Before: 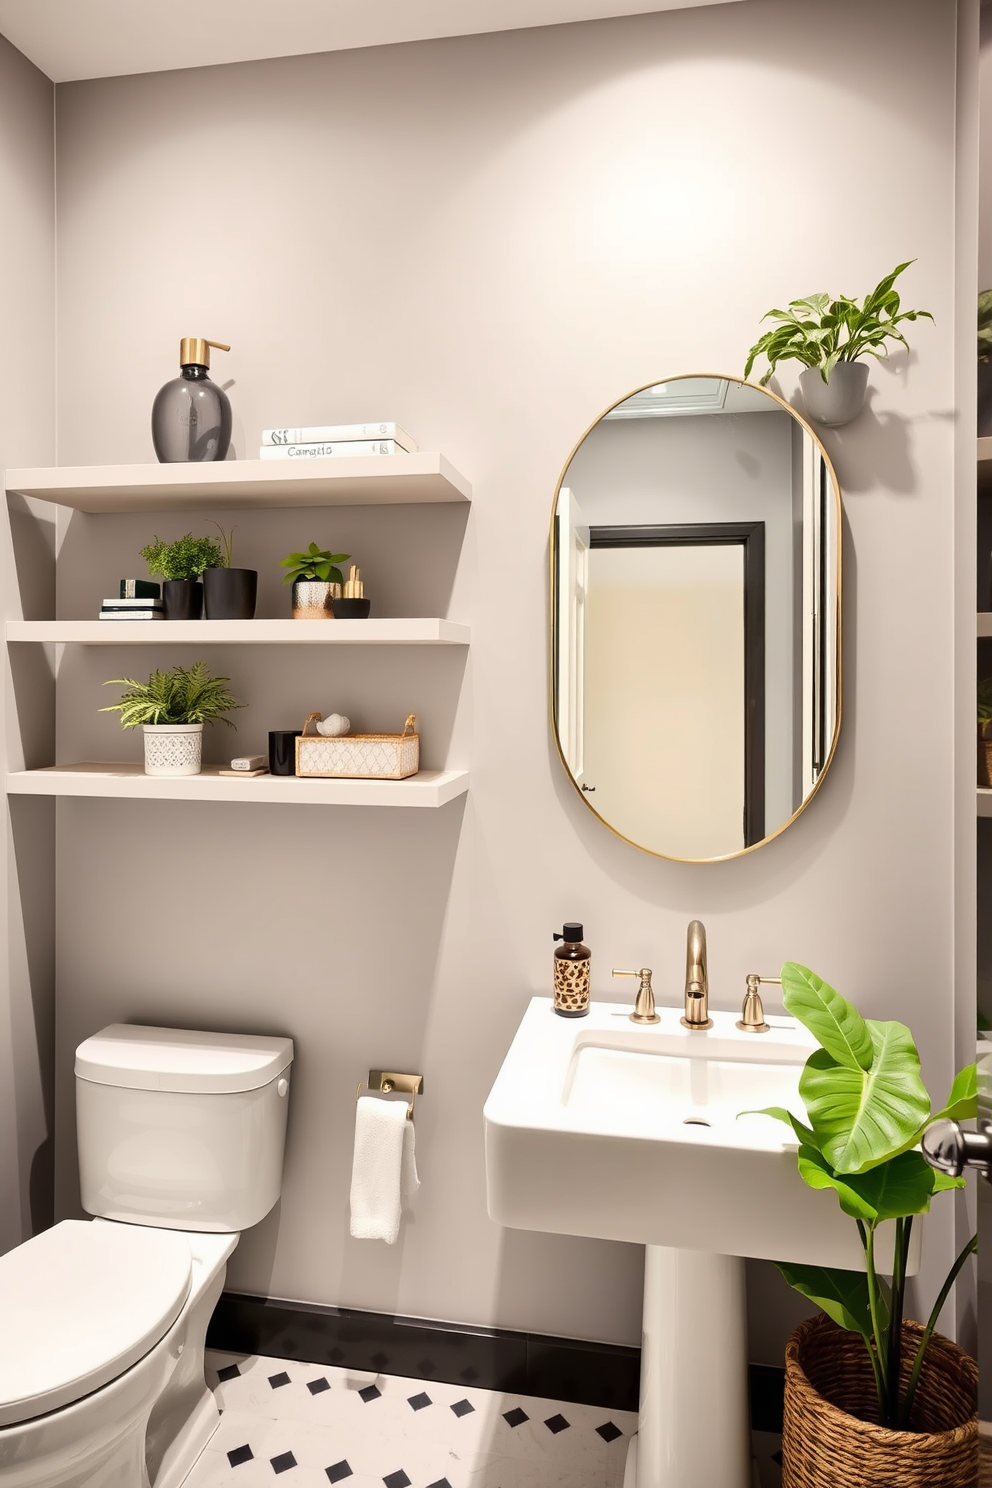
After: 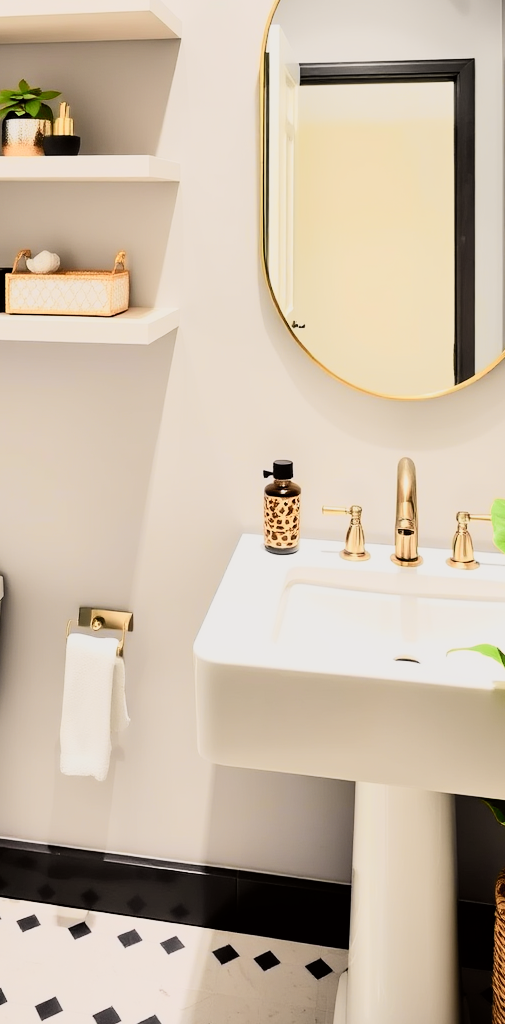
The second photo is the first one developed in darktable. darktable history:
crop and rotate: left 29.237%, top 31.152%, right 19.807%
filmic rgb: black relative exposure -7.15 EV, white relative exposure 5.36 EV, hardness 3.02, color science v6 (2022)
tone curve: curves: ch0 [(0, 0) (0.055, 0.05) (0.258, 0.287) (0.434, 0.526) (0.517, 0.648) (0.745, 0.874) (1, 1)]; ch1 [(0, 0) (0.346, 0.307) (0.418, 0.383) (0.46, 0.439) (0.482, 0.493) (0.502, 0.503) (0.517, 0.514) (0.55, 0.561) (0.588, 0.603) (0.646, 0.688) (1, 1)]; ch2 [(0, 0) (0.346, 0.34) (0.431, 0.45) (0.485, 0.499) (0.5, 0.503) (0.527, 0.525) (0.545, 0.562) (0.679, 0.706) (1, 1)], color space Lab, independent channels, preserve colors none
